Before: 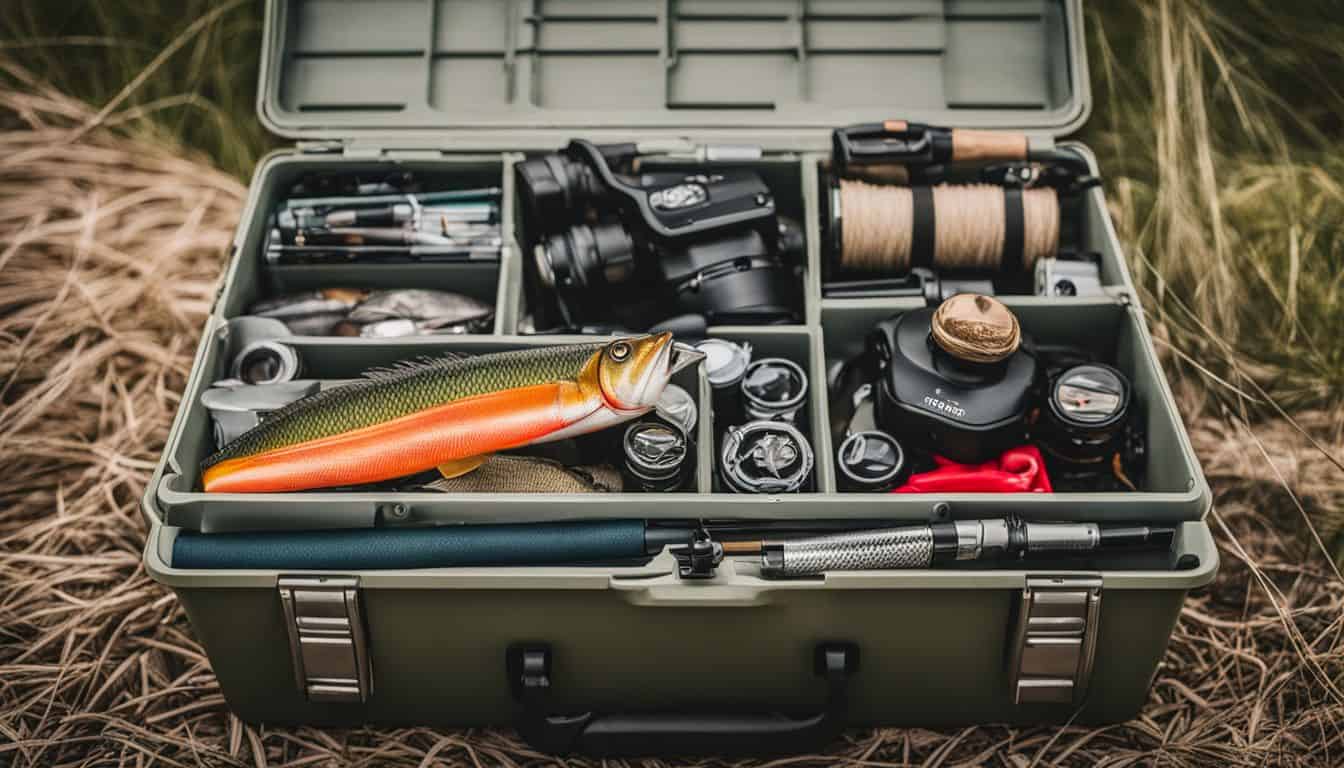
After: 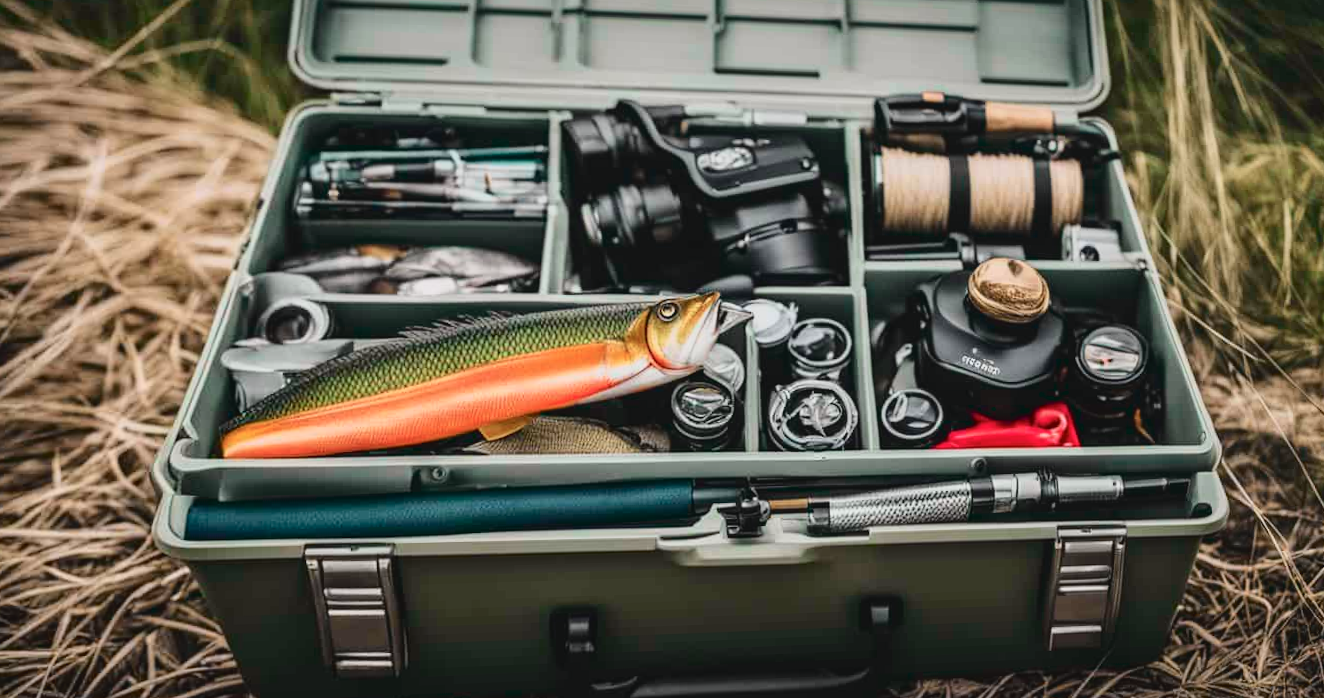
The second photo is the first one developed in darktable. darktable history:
tone curve: curves: ch0 [(0, 0.029) (0.099, 0.082) (0.264, 0.253) (0.447, 0.481) (0.678, 0.721) (0.828, 0.857) (0.992, 0.94)]; ch1 [(0, 0) (0.311, 0.266) (0.411, 0.374) (0.481, 0.458) (0.501, 0.499) (0.514, 0.512) (0.575, 0.577) (0.643, 0.648) (0.682, 0.674) (0.802, 0.812) (1, 1)]; ch2 [(0, 0) (0.259, 0.207) (0.323, 0.311) (0.376, 0.353) (0.463, 0.456) (0.498, 0.498) (0.524, 0.512) (0.574, 0.582) (0.648, 0.653) (0.768, 0.728) (1, 1)], color space Lab, independent channels, preserve colors none
rotate and perspective: rotation -0.013°, lens shift (vertical) -0.027, lens shift (horizontal) 0.178, crop left 0.016, crop right 0.989, crop top 0.082, crop bottom 0.918
